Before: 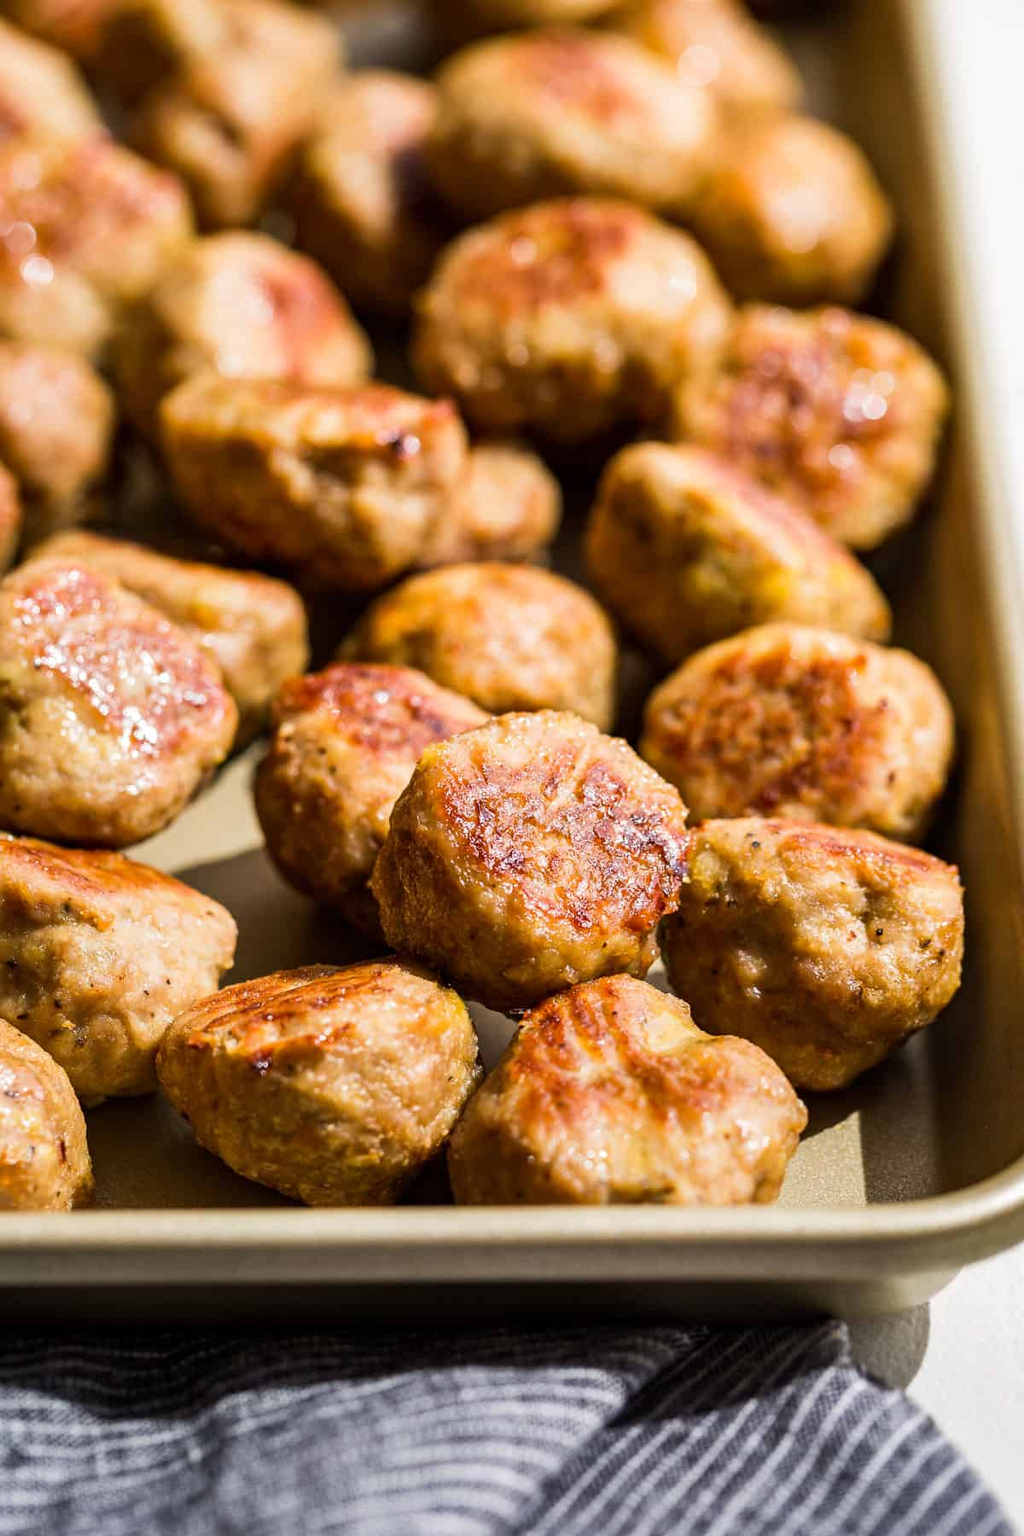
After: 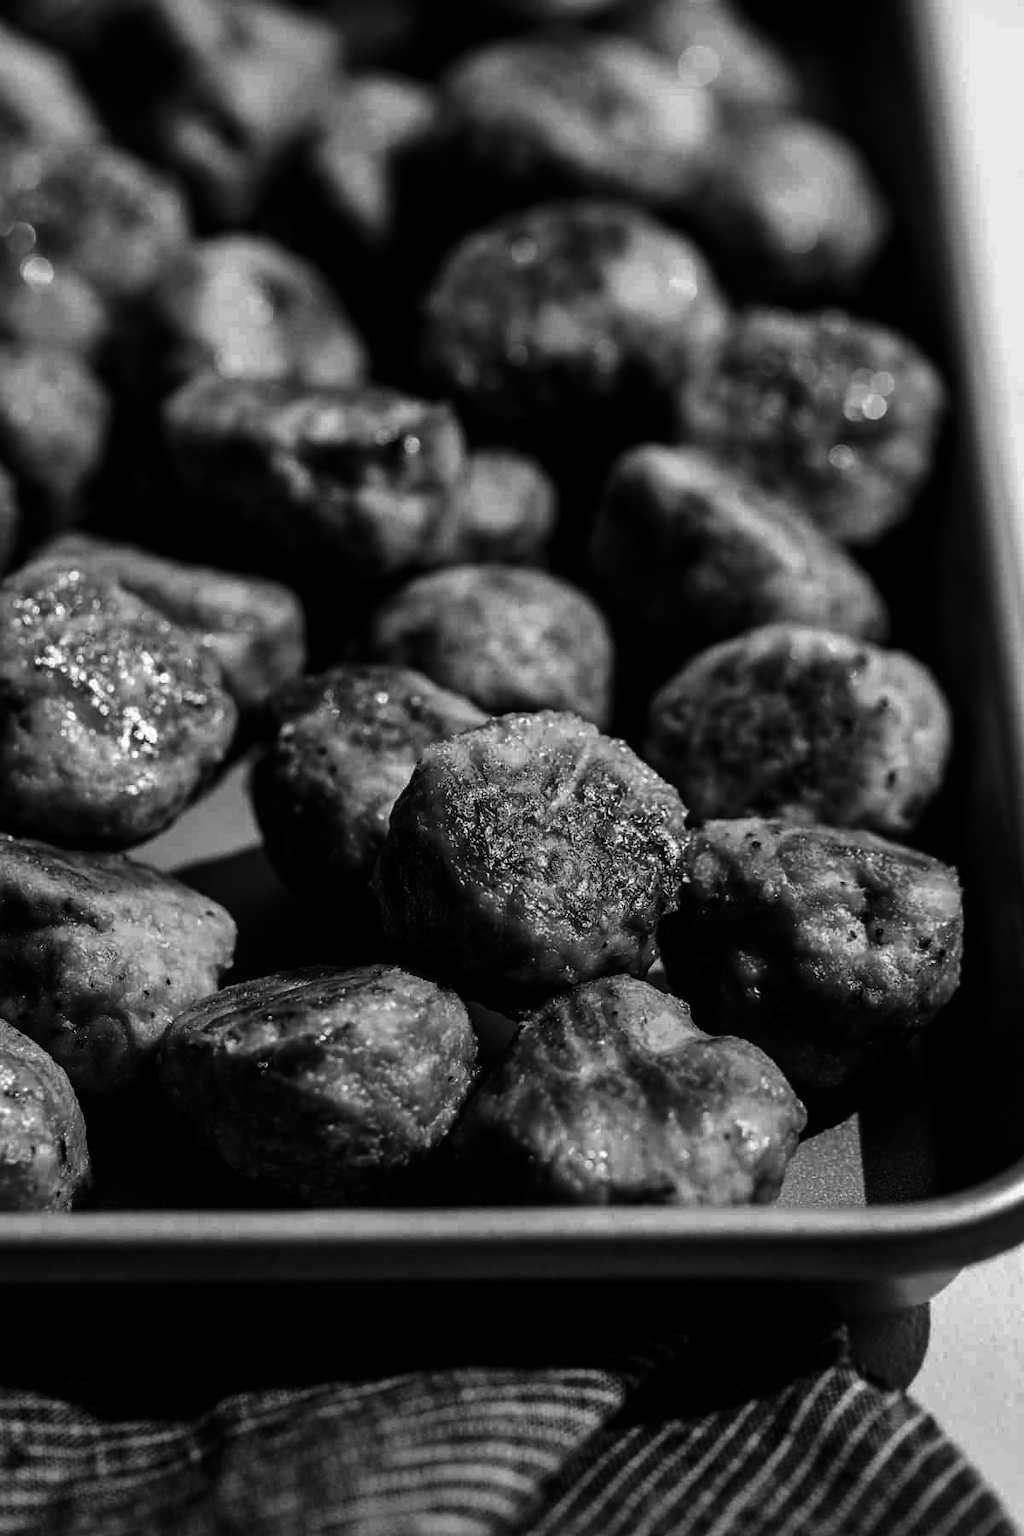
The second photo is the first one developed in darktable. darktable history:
contrast brightness saturation: contrast 0.02, brightness -1, saturation -1
monochrome: on, module defaults
